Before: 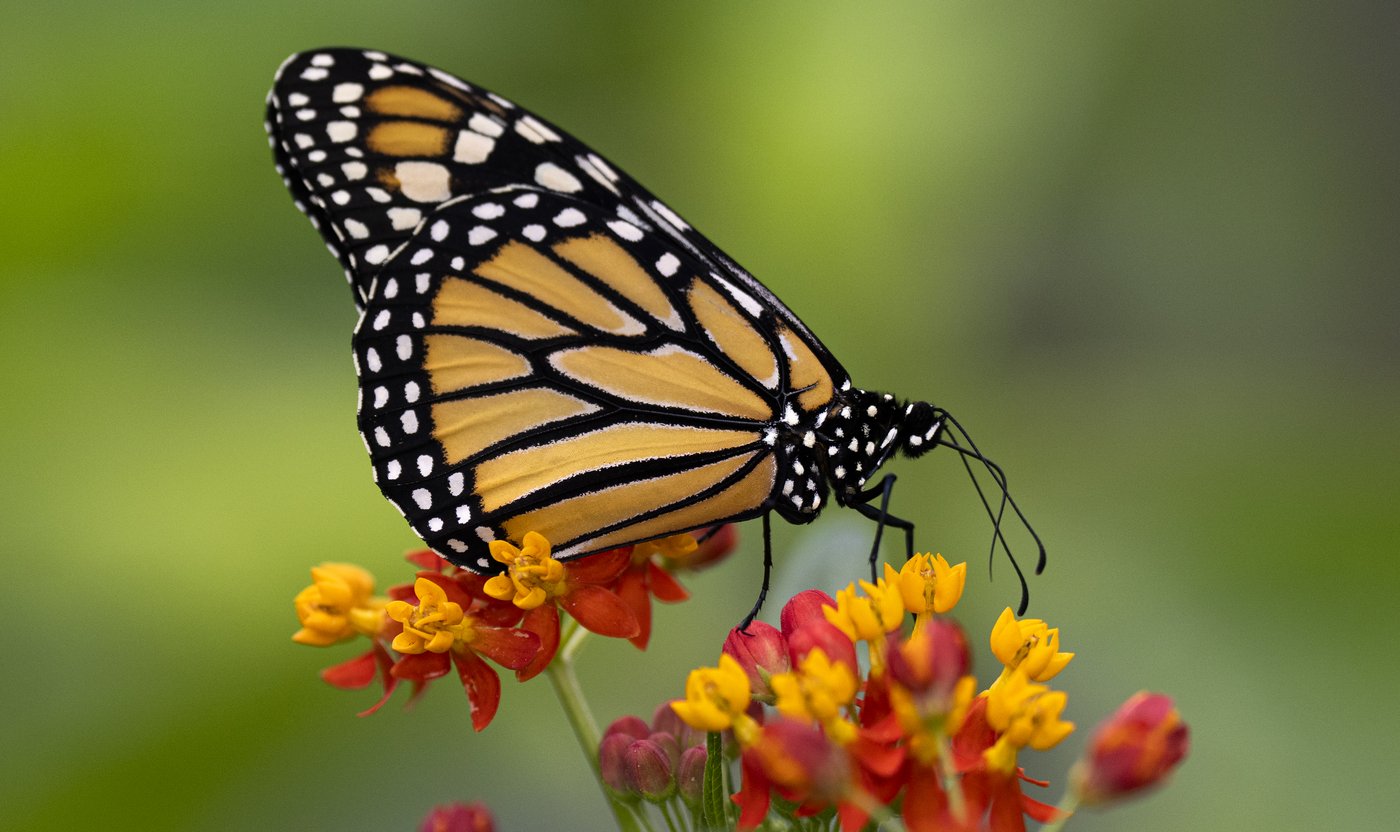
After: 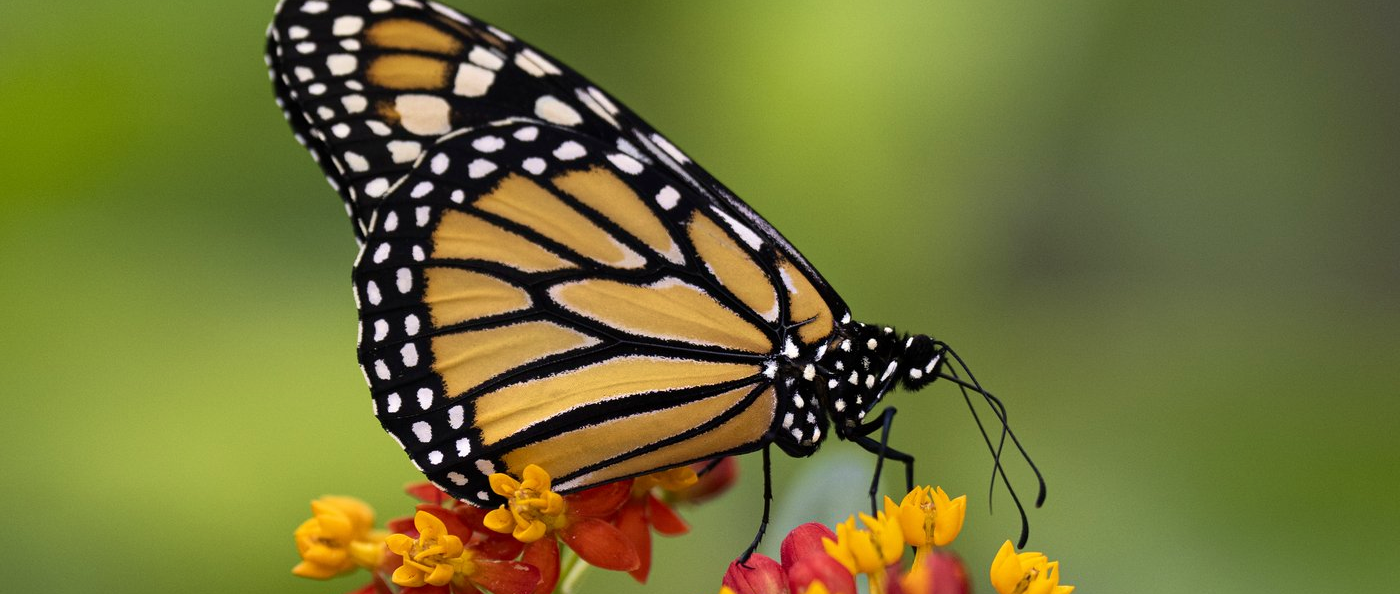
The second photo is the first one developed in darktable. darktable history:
crop and rotate: top 8.149%, bottom 20.362%
velvia: on, module defaults
